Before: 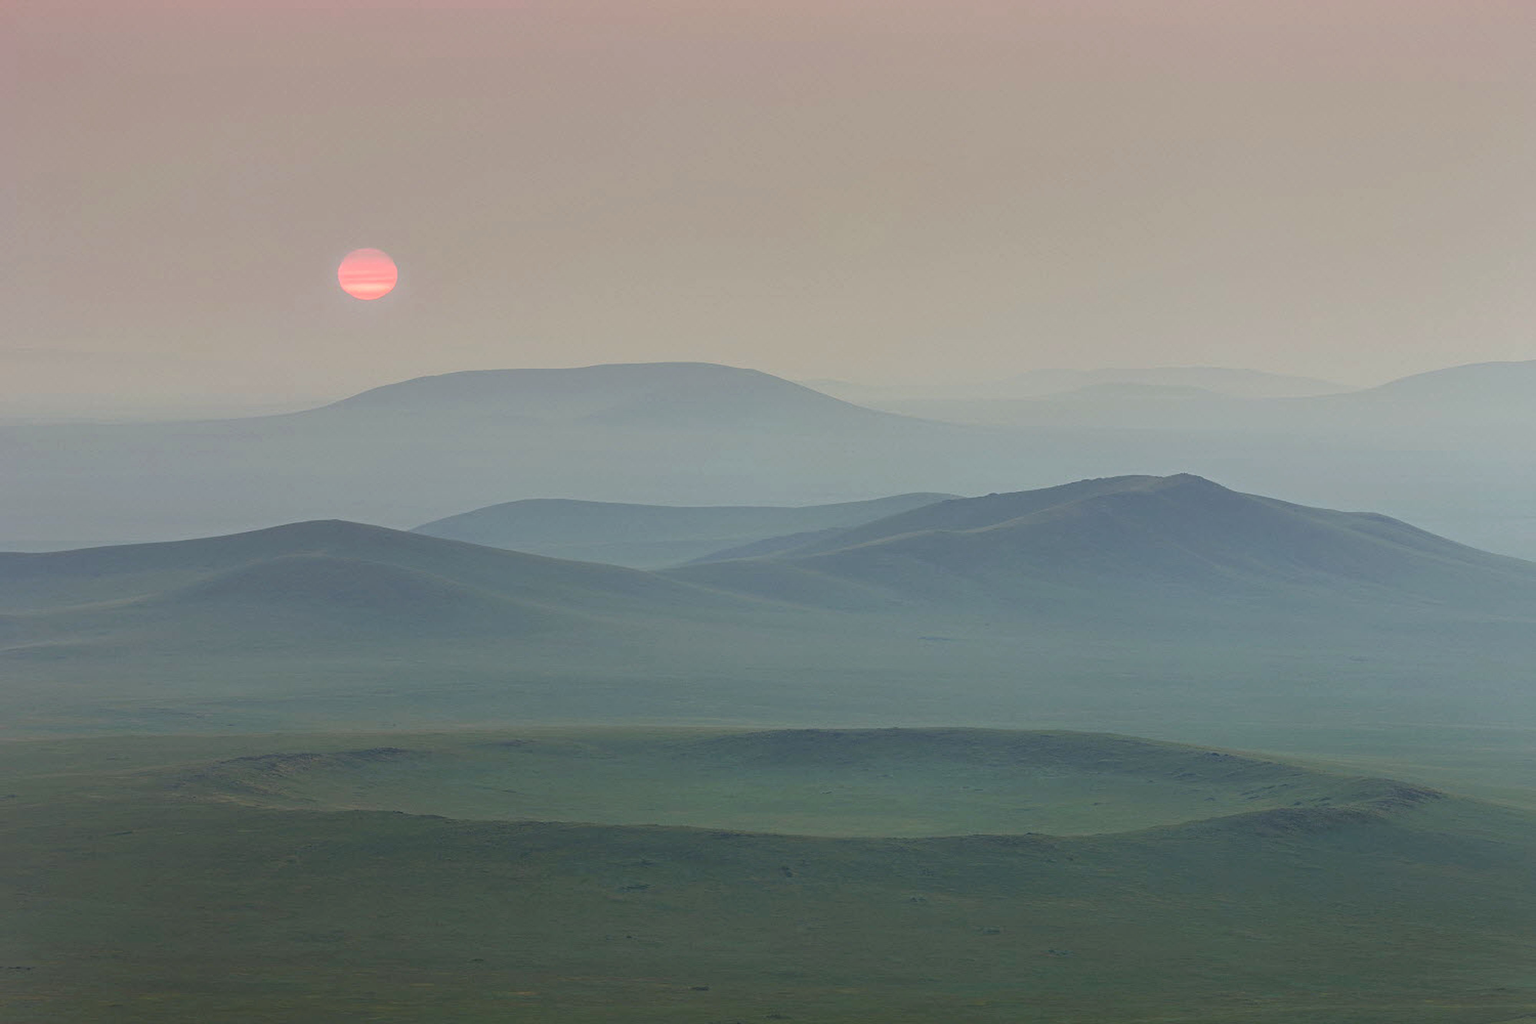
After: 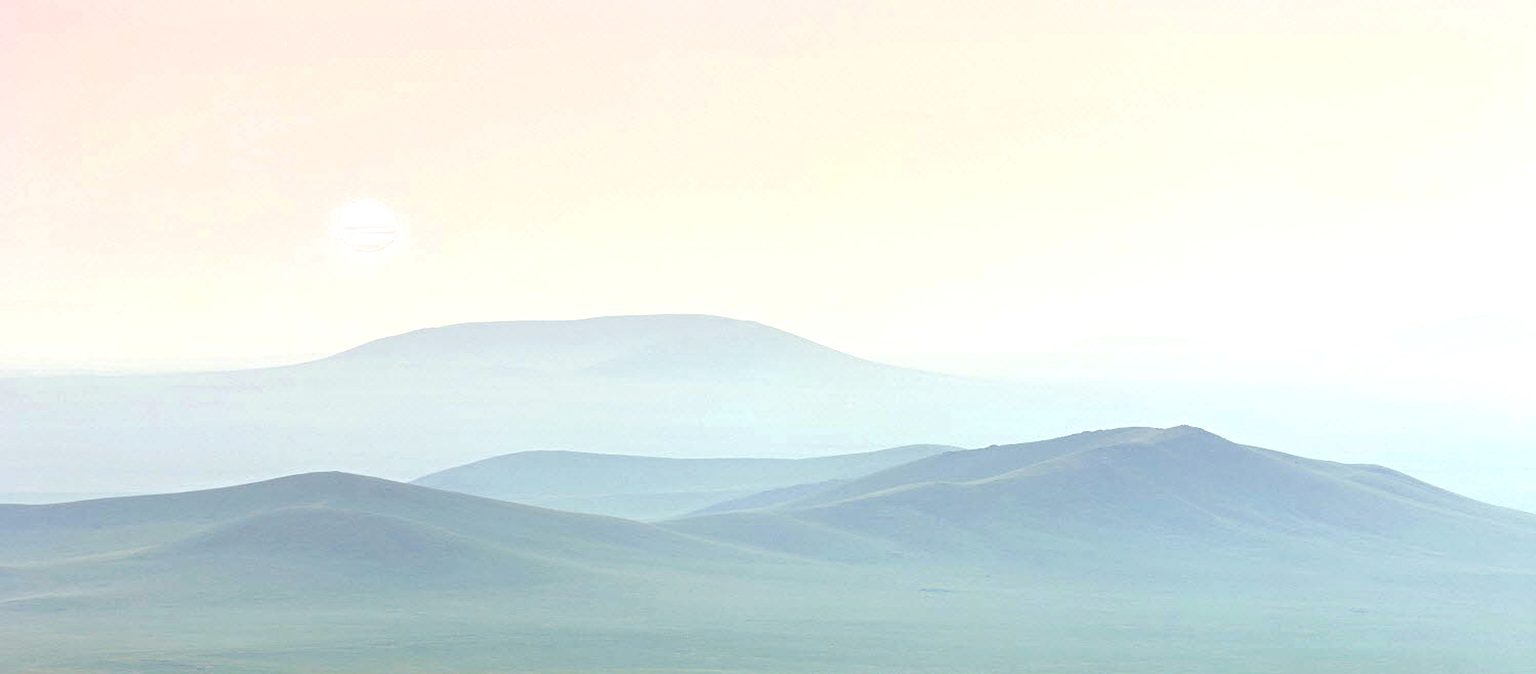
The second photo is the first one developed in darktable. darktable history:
crop and rotate: top 4.815%, bottom 29.334%
exposure: black level correction 0, exposure 1.465 EV, compensate highlight preservation false
